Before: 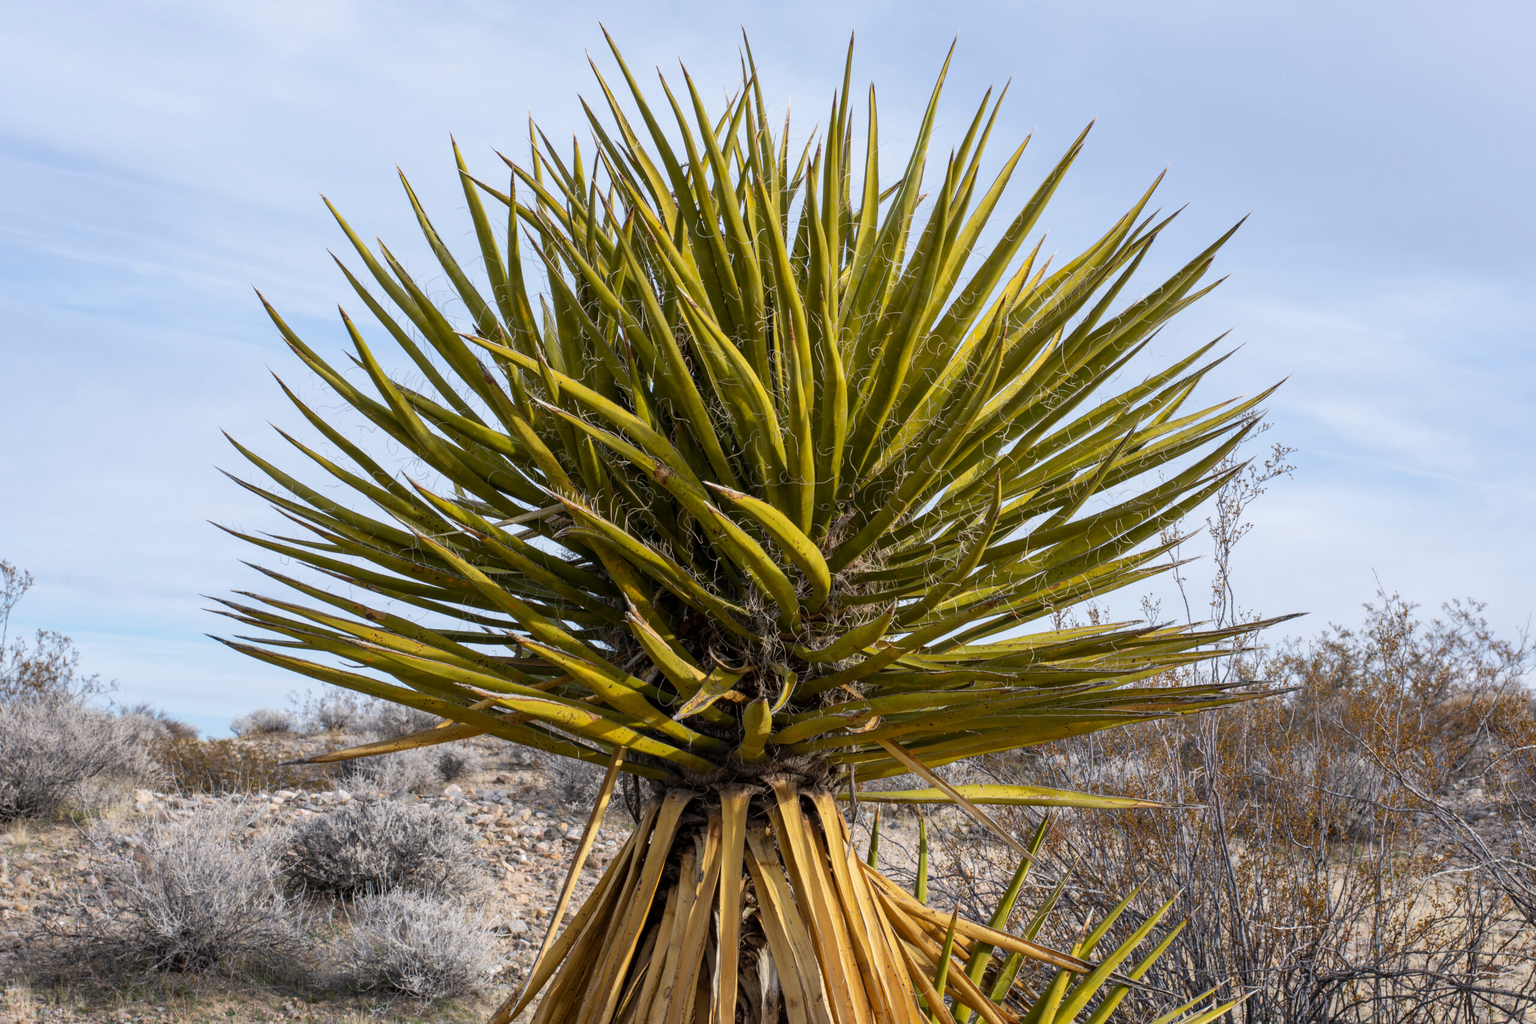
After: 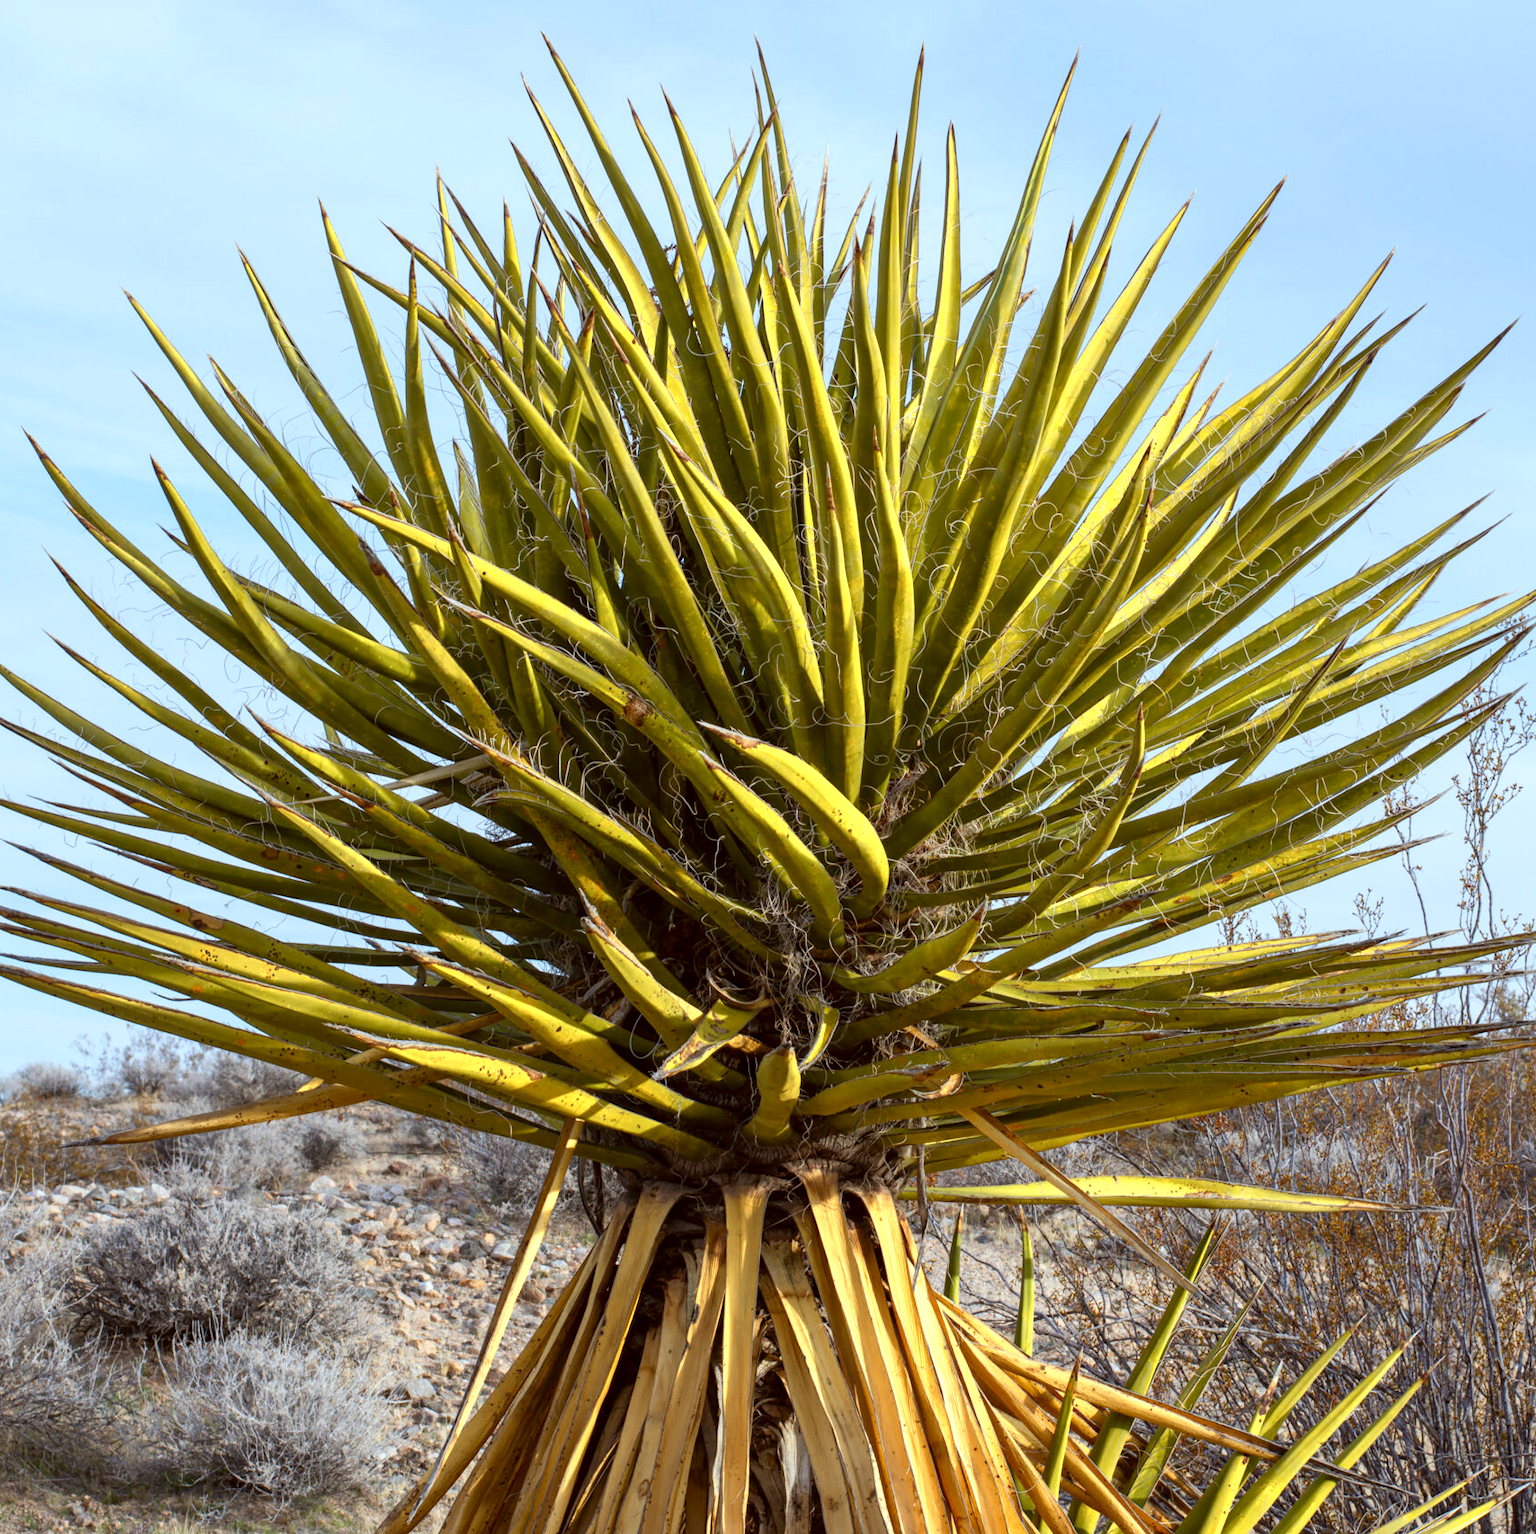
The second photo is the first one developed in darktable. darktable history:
crop and rotate: left 15.506%, right 17.762%
color zones: curves: ch0 [(0.004, 0.305) (0.261, 0.623) (0.389, 0.399) (0.708, 0.571) (0.947, 0.34)]; ch1 [(0.025, 0.645) (0.229, 0.584) (0.326, 0.551) (0.484, 0.262) (0.757, 0.643)], mix 18.8%
color correction: highlights a* -5.13, highlights b* -4.15, shadows a* 3.76, shadows b* 4.5
